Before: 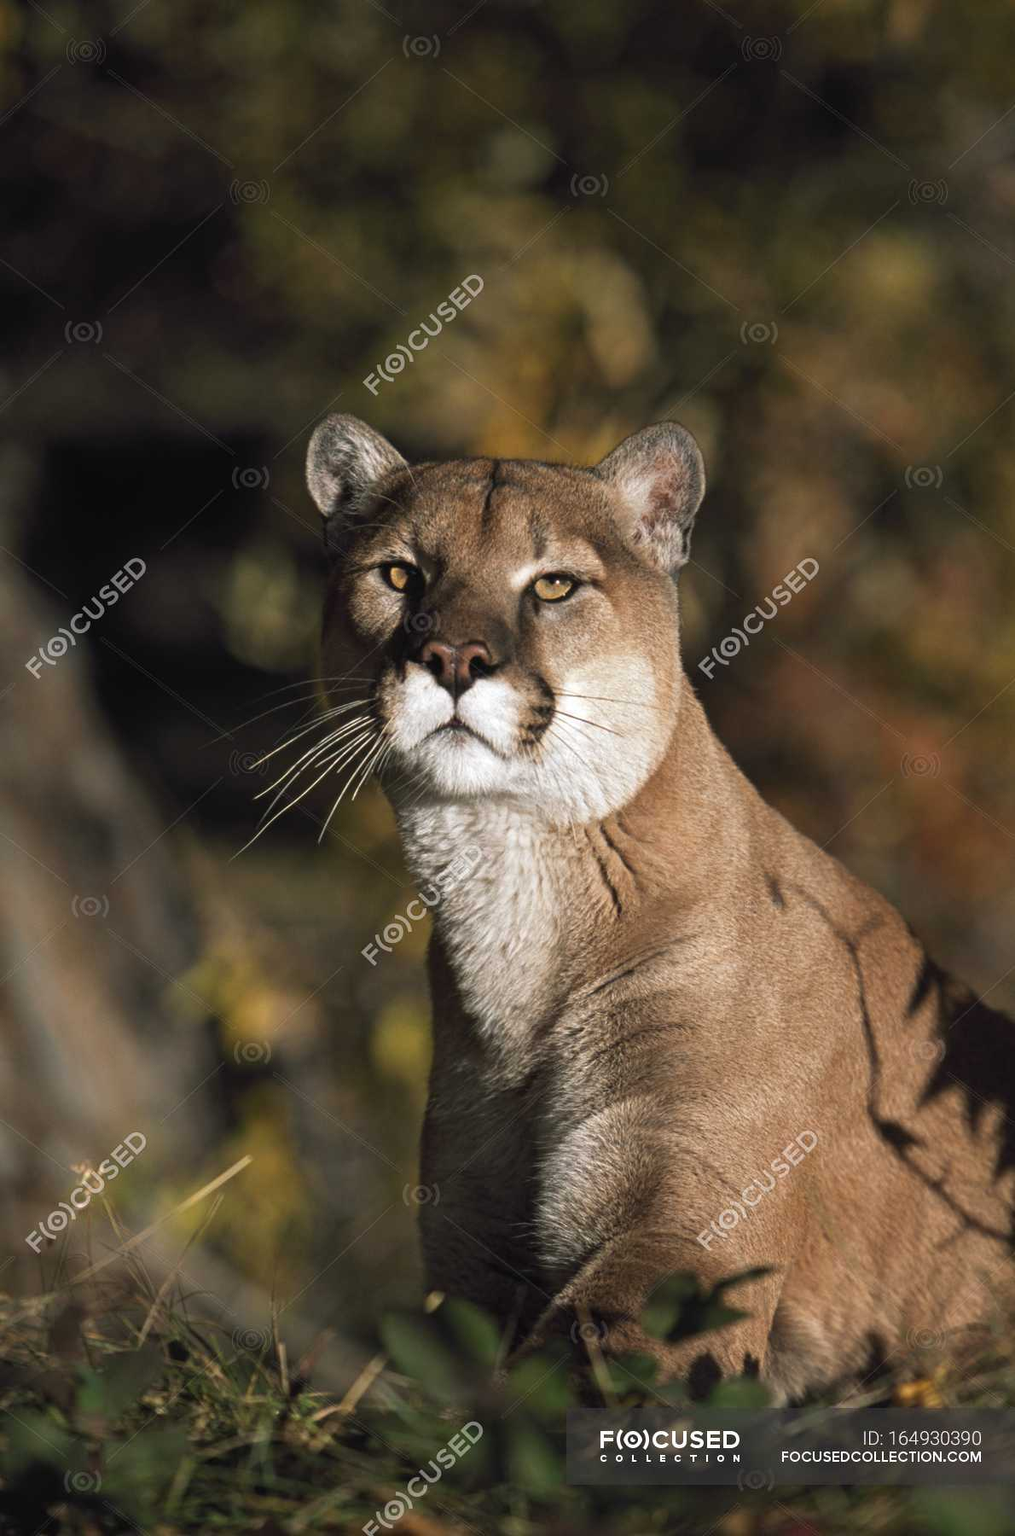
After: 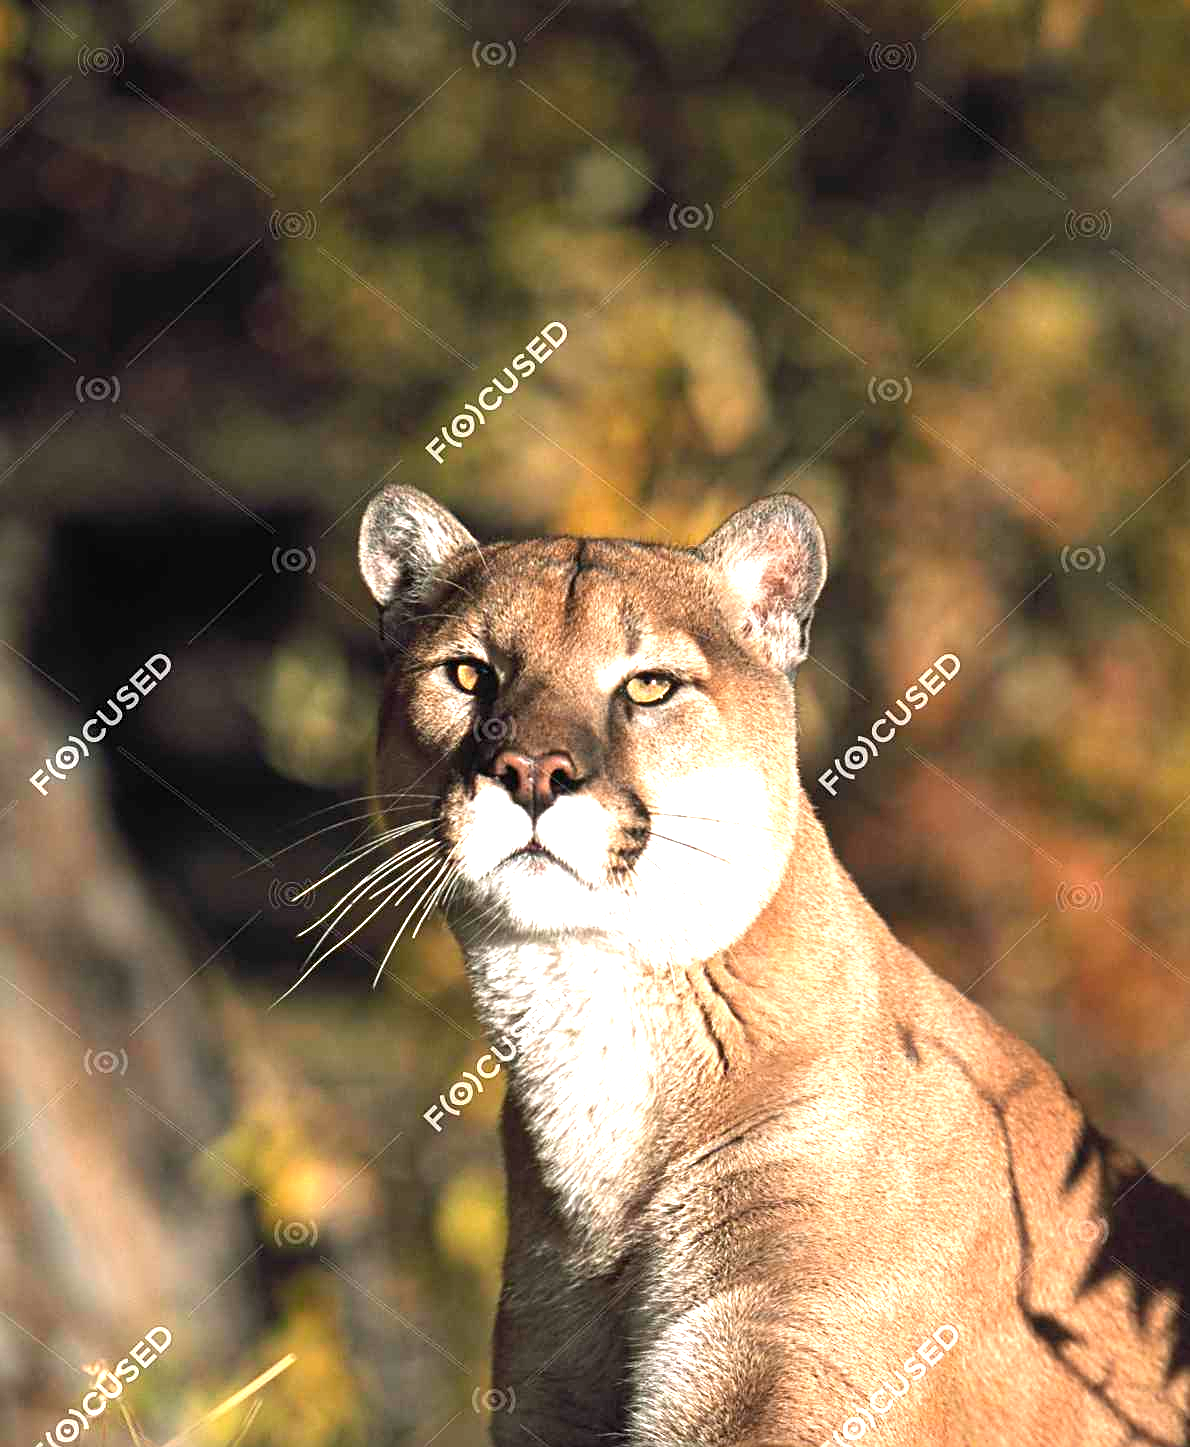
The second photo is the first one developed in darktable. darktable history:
sharpen: on, module defaults
exposure: black level correction 0, exposure 1.369 EV, compensate highlight preservation false
levels: levels [0, 0.492, 0.984]
crop: bottom 19.556%
